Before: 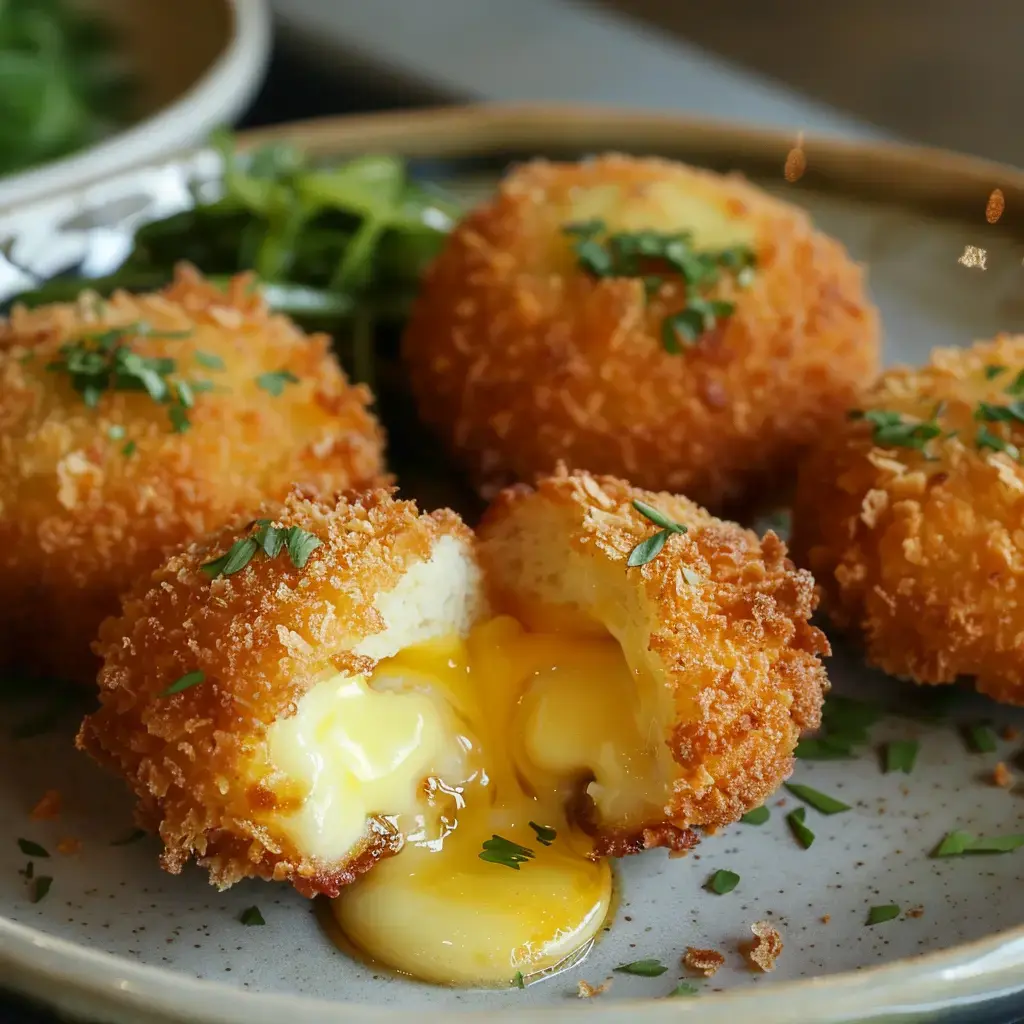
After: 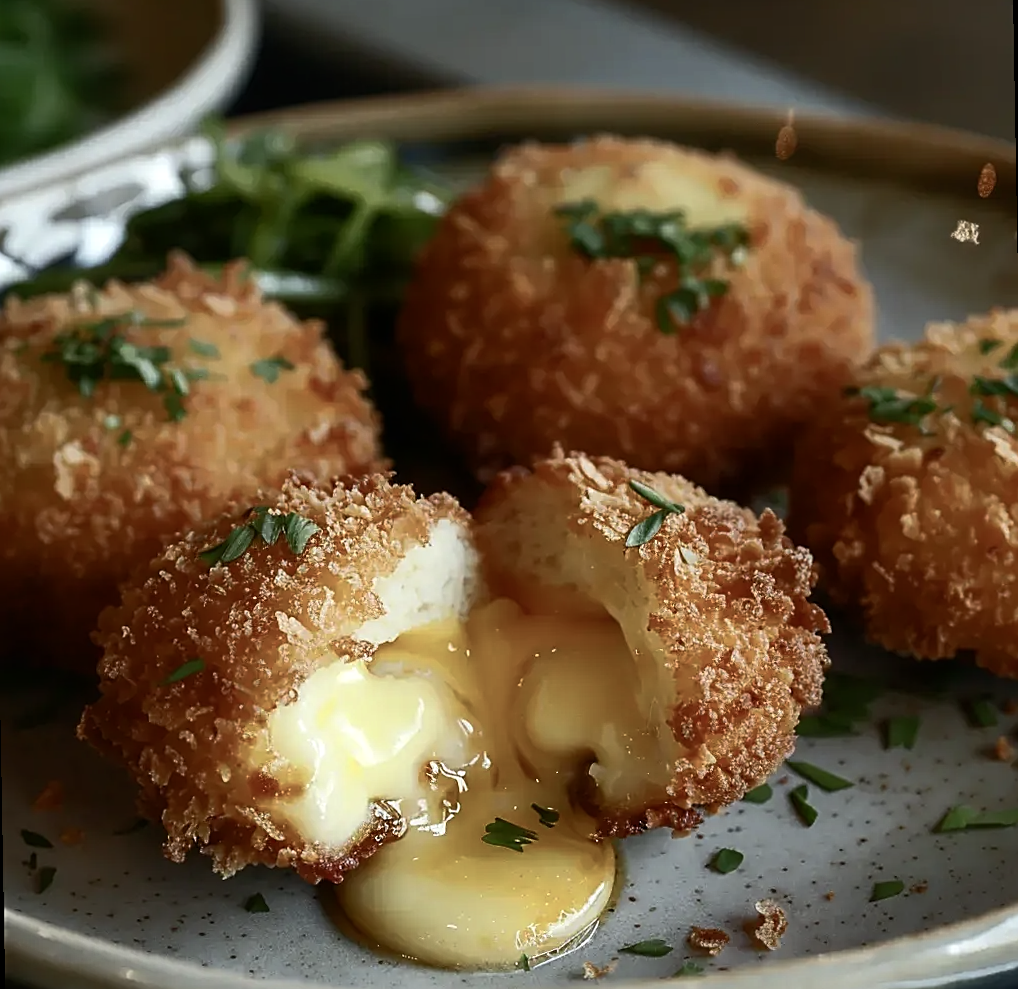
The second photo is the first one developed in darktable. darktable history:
rotate and perspective: rotation -1°, crop left 0.011, crop right 0.989, crop top 0.025, crop bottom 0.975
sharpen: on, module defaults
color balance rgb: perceptual saturation grading › highlights -31.88%, perceptual saturation grading › mid-tones 5.8%, perceptual saturation grading › shadows 18.12%, perceptual brilliance grading › highlights 3.62%, perceptual brilliance grading › mid-tones -18.12%, perceptual brilliance grading › shadows -41.3%
